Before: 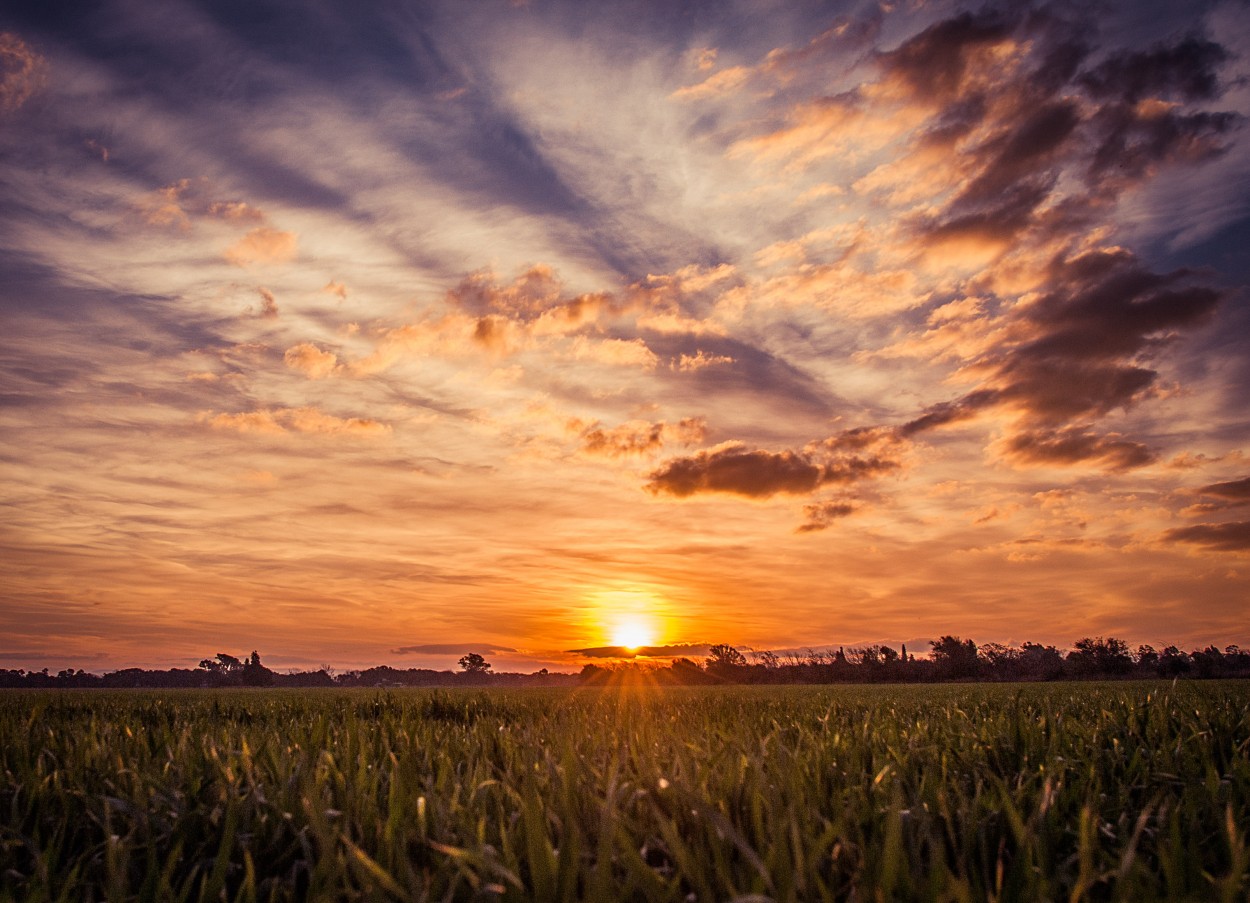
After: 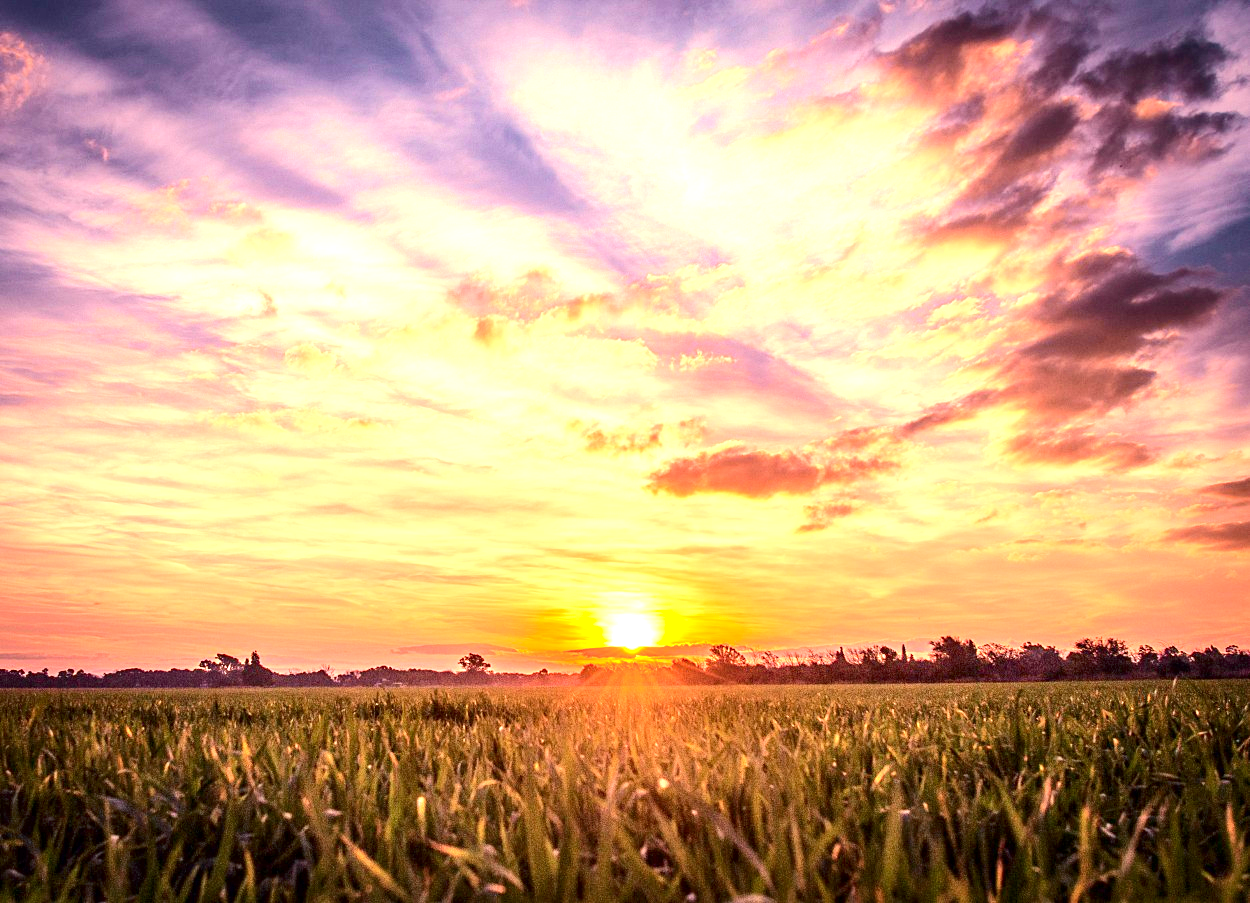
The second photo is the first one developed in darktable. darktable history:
exposure: black level correction 0.001, exposure 1.814 EV, compensate highlight preservation false
tone curve: curves: ch0 [(0, 0) (0.051, 0.03) (0.096, 0.071) (0.251, 0.234) (0.461, 0.515) (0.605, 0.692) (0.761, 0.824) (0.881, 0.907) (1, 0.984)]; ch1 [(0, 0) (0.1, 0.038) (0.318, 0.243) (0.399, 0.351) (0.478, 0.469) (0.499, 0.499) (0.534, 0.541) (0.567, 0.592) (0.601, 0.629) (0.666, 0.7) (1, 1)]; ch2 [(0, 0) (0.453, 0.45) (0.479, 0.483) (0.504, 0.499) (0.52, 0.519) (0.541, 0.559) (0.601, 0.622) (0.824, 0.815) (1, 1)], color space Lab, independent channels, preserve colors none
